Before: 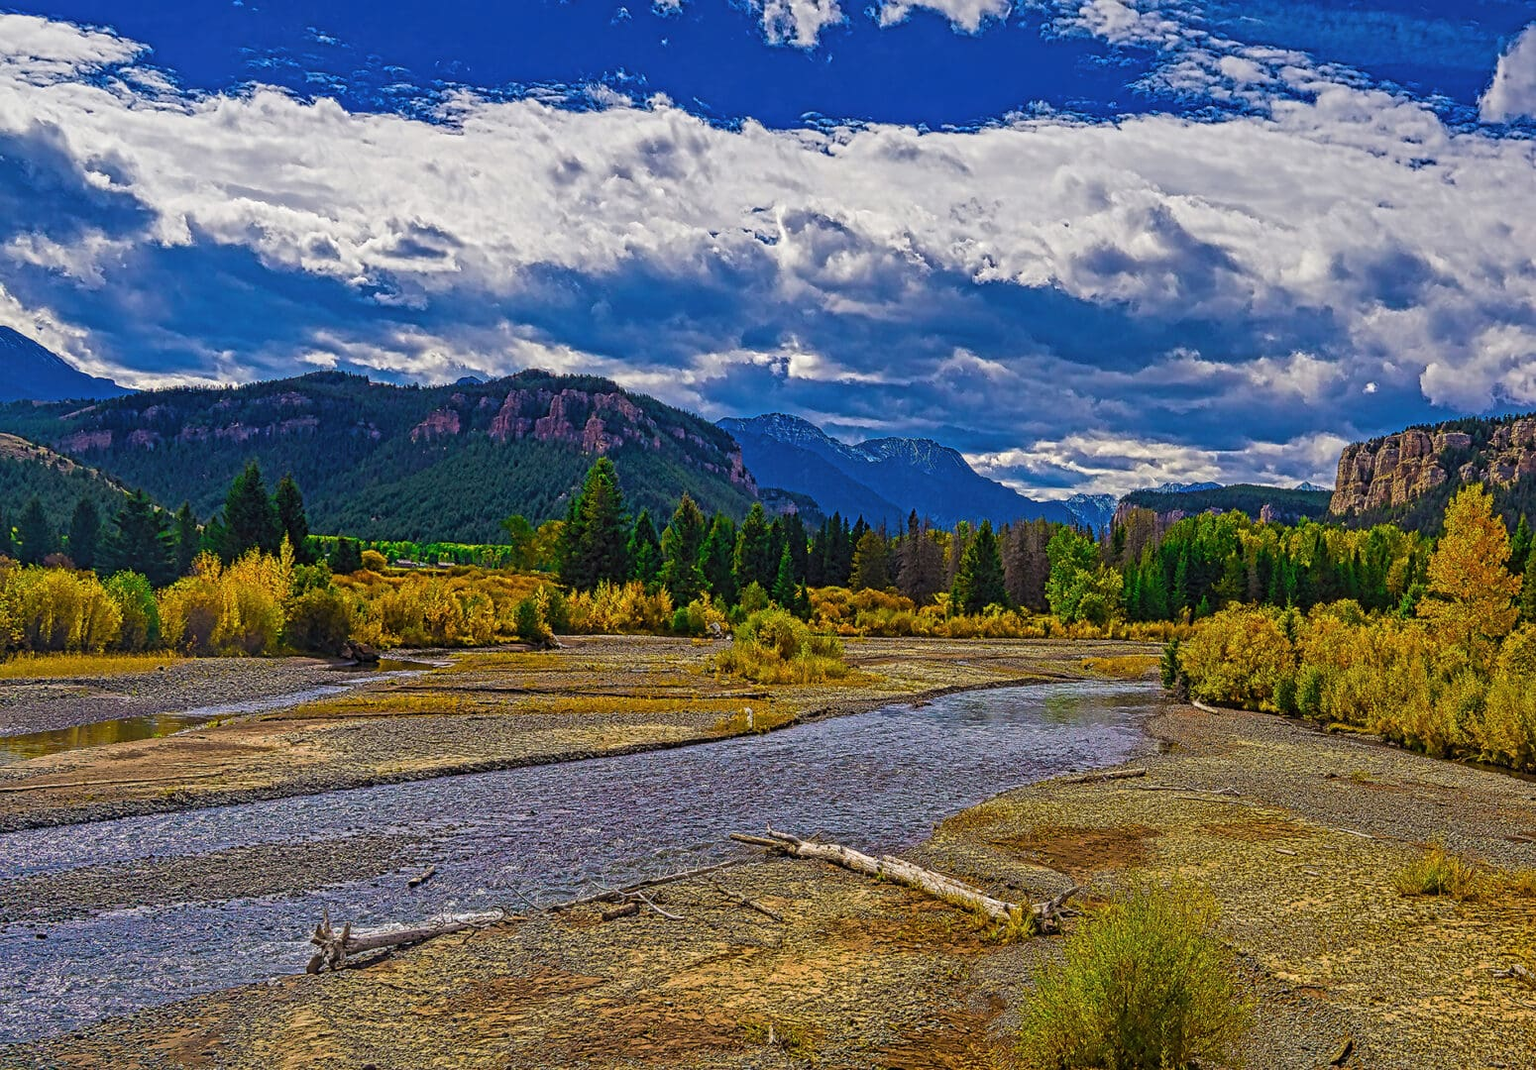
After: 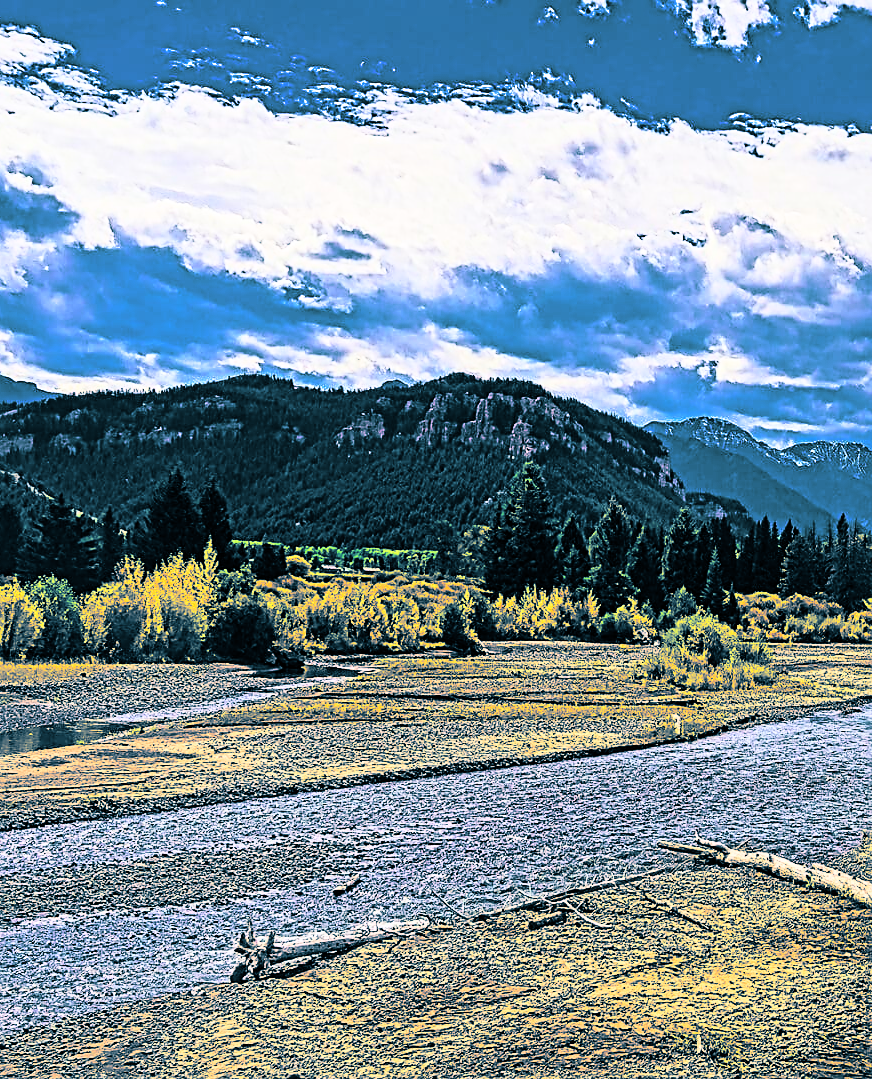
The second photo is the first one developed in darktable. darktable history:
rgb curve: curves: ch0 [(0, 0) (0.21, 0.15) (0.24, 0.21) (0.5, 0.75) (0.75, 0.96) (0.89, 0.99) (1, 1)]; ch1 [(0, 0.02) (0.21, 0.13) (0.25, 0.2) (0.5, 0.67) (0.75, 0.9) (0.89, 0.97) (1, 1)]; ch2 [(0, 0.02) (0.21, 0.13) (0.25, 0.2) (0.5, 0.67) (0.75, 0.9) (0.89, 0.97) (1, 1)], compensate middle gray true
sharpen: radius 1.864, amount 0.398, threshold 1.271
crop: left 5.114%, right 38.589%
levels: mode automatic, black 0.023%, white 99.97%, levels [0.062, 0.494, 0.925]
split-toning: shadows › hue 212.4°, balance -70
